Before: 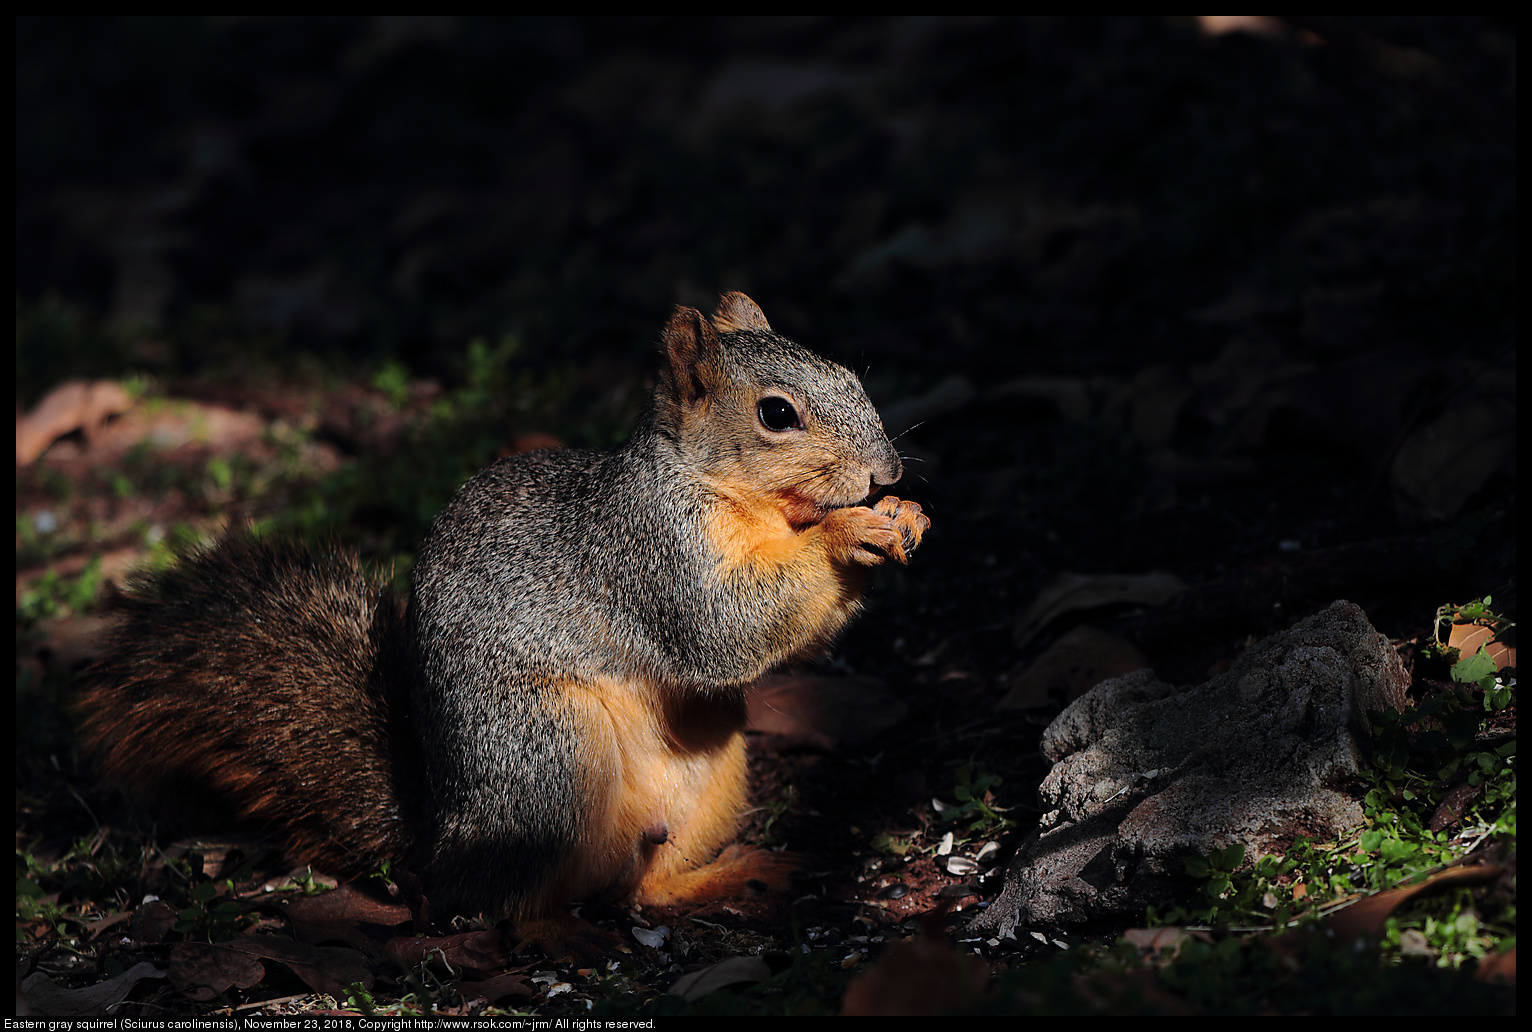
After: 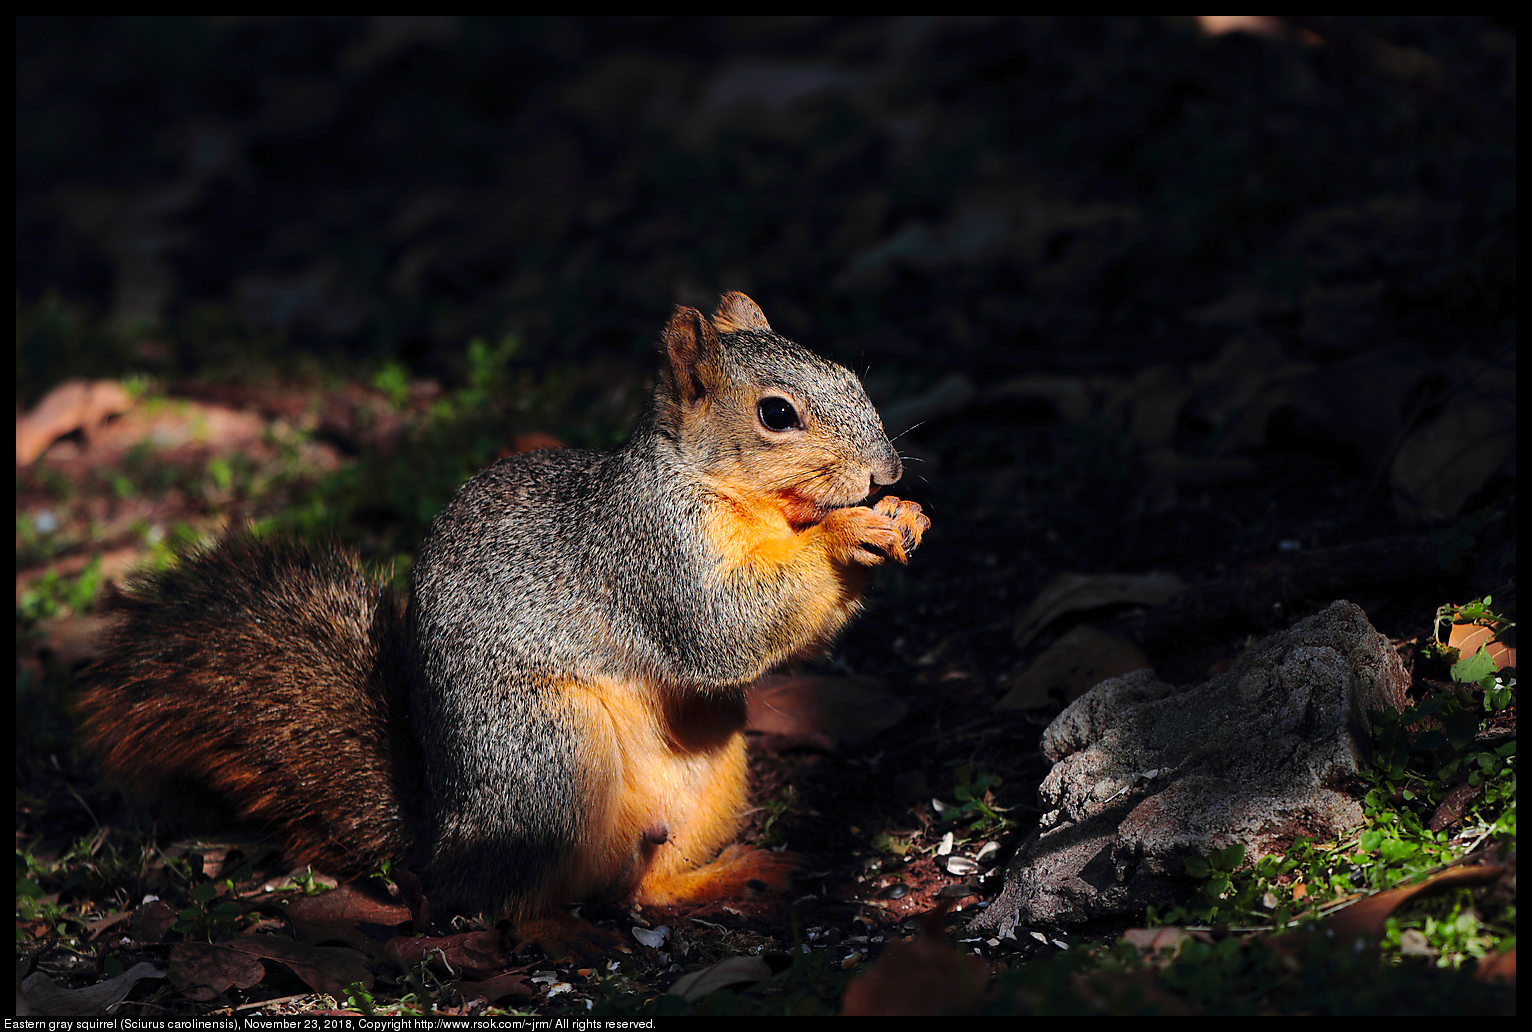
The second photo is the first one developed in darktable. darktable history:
color balance: output saturation 110%
levels: levels [0, 0.435, 0.917]
